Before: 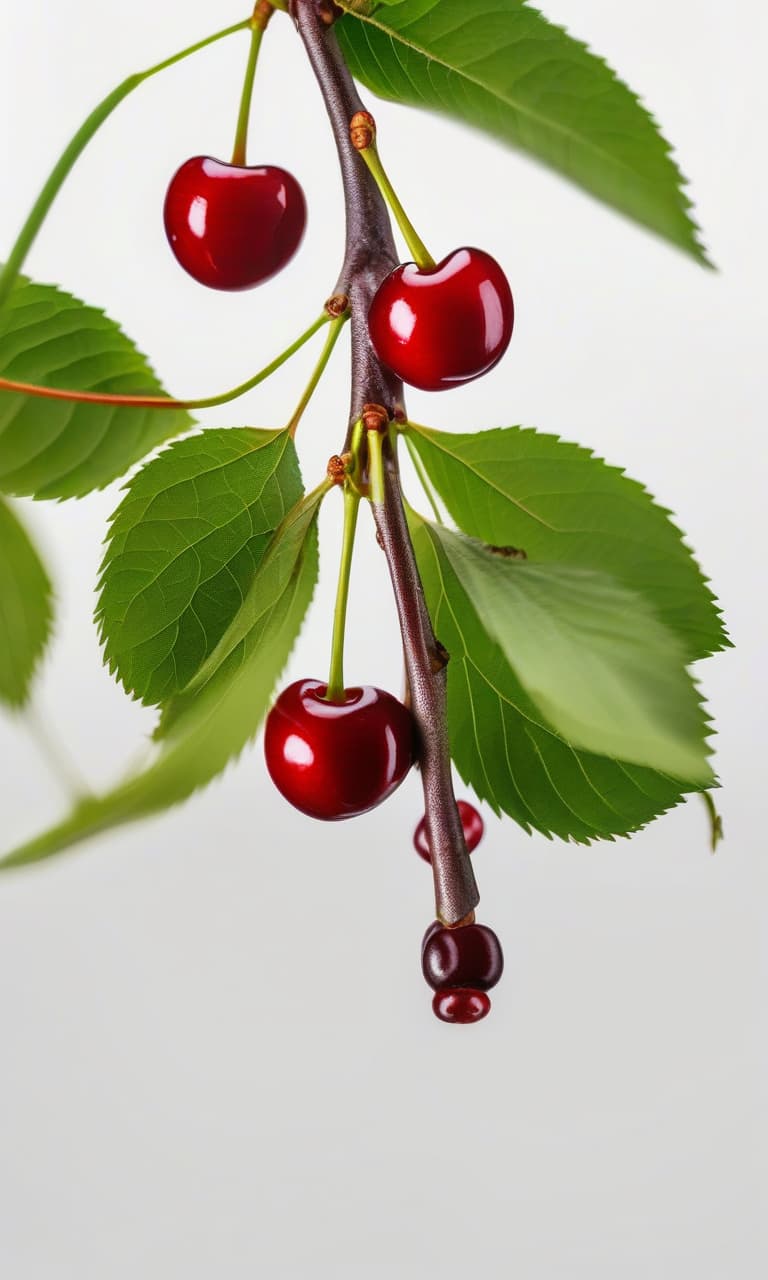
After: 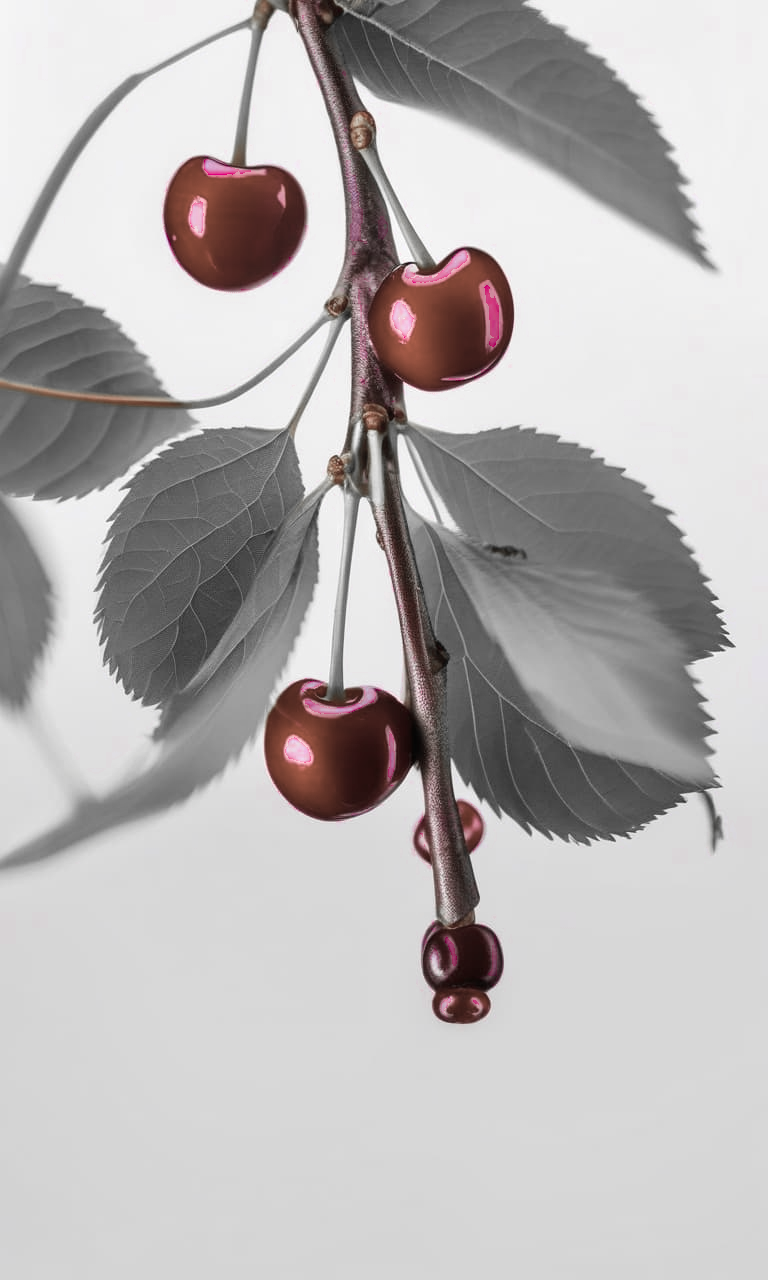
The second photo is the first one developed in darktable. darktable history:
color zones: curves: ch0 [(0, 0.278) (0.143, 0.5) (0.286, 0.5) (0.429, 0.5) (0.571, 0.5) (0.714, 0.5) (0.857, 0.5) (1, 0.5)]; ch1 [(0, 1) (0.143, 0.165) (0.286, 0) (0.429, 0) (0.571, 0) (0.714, 0) (0.857, 0.5) (1, 0.5)]; ch2 [(0, 0.508) (0.143, 0.5) (0.286, 0.5) (0.429, 0.5) (0.571, 0.5) (0.714, 0.5) (0.857, 0.5) (1, 0.5)]
